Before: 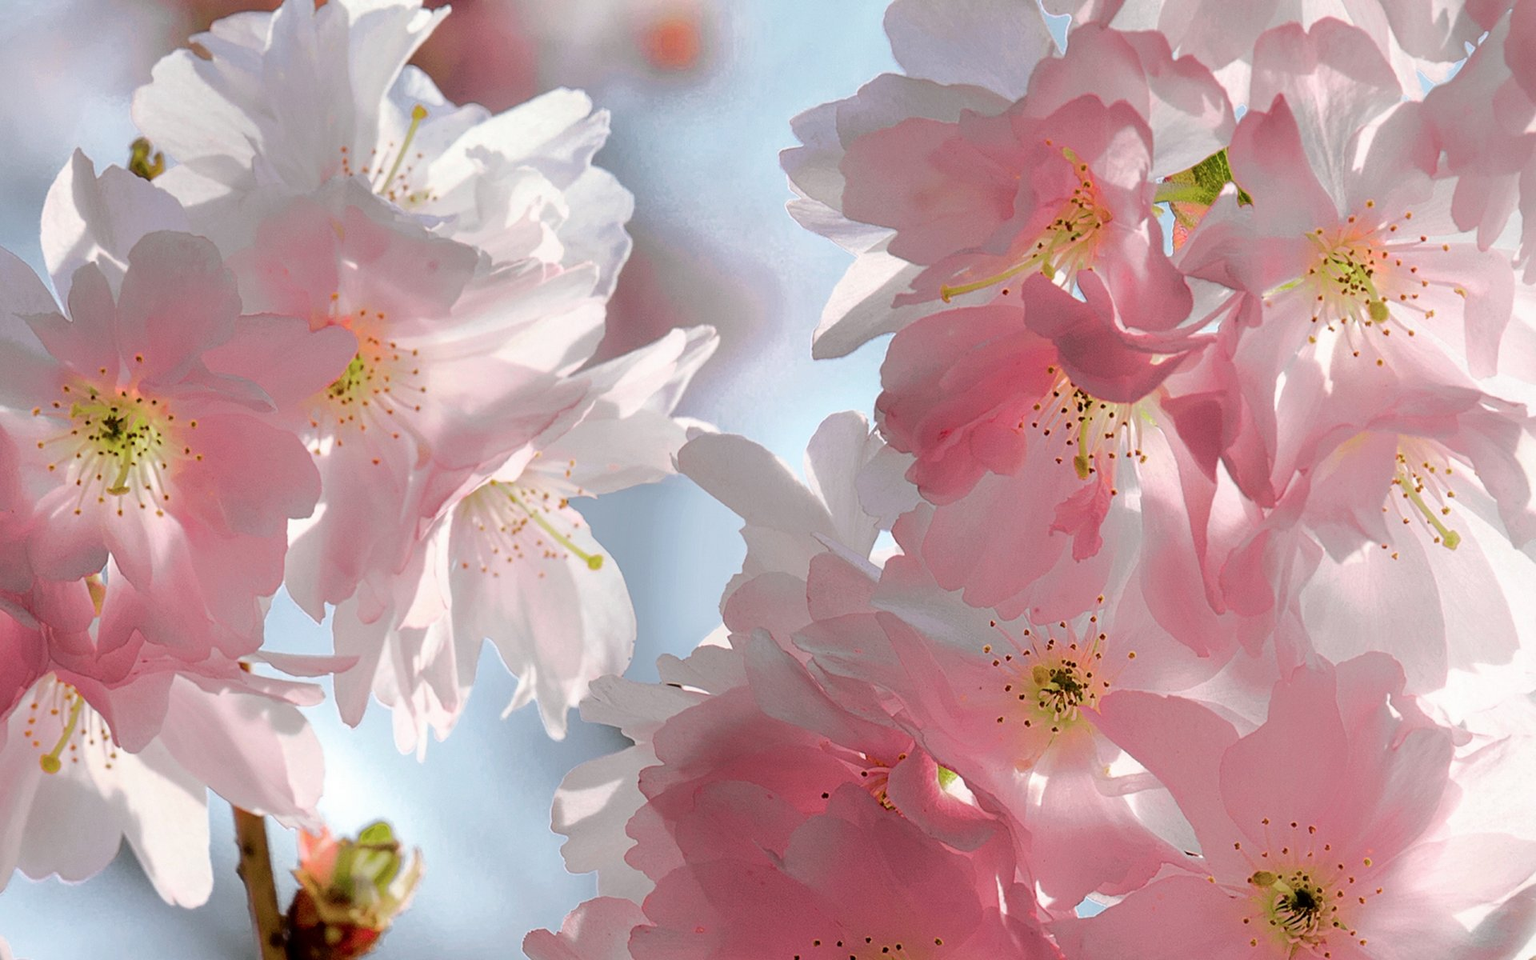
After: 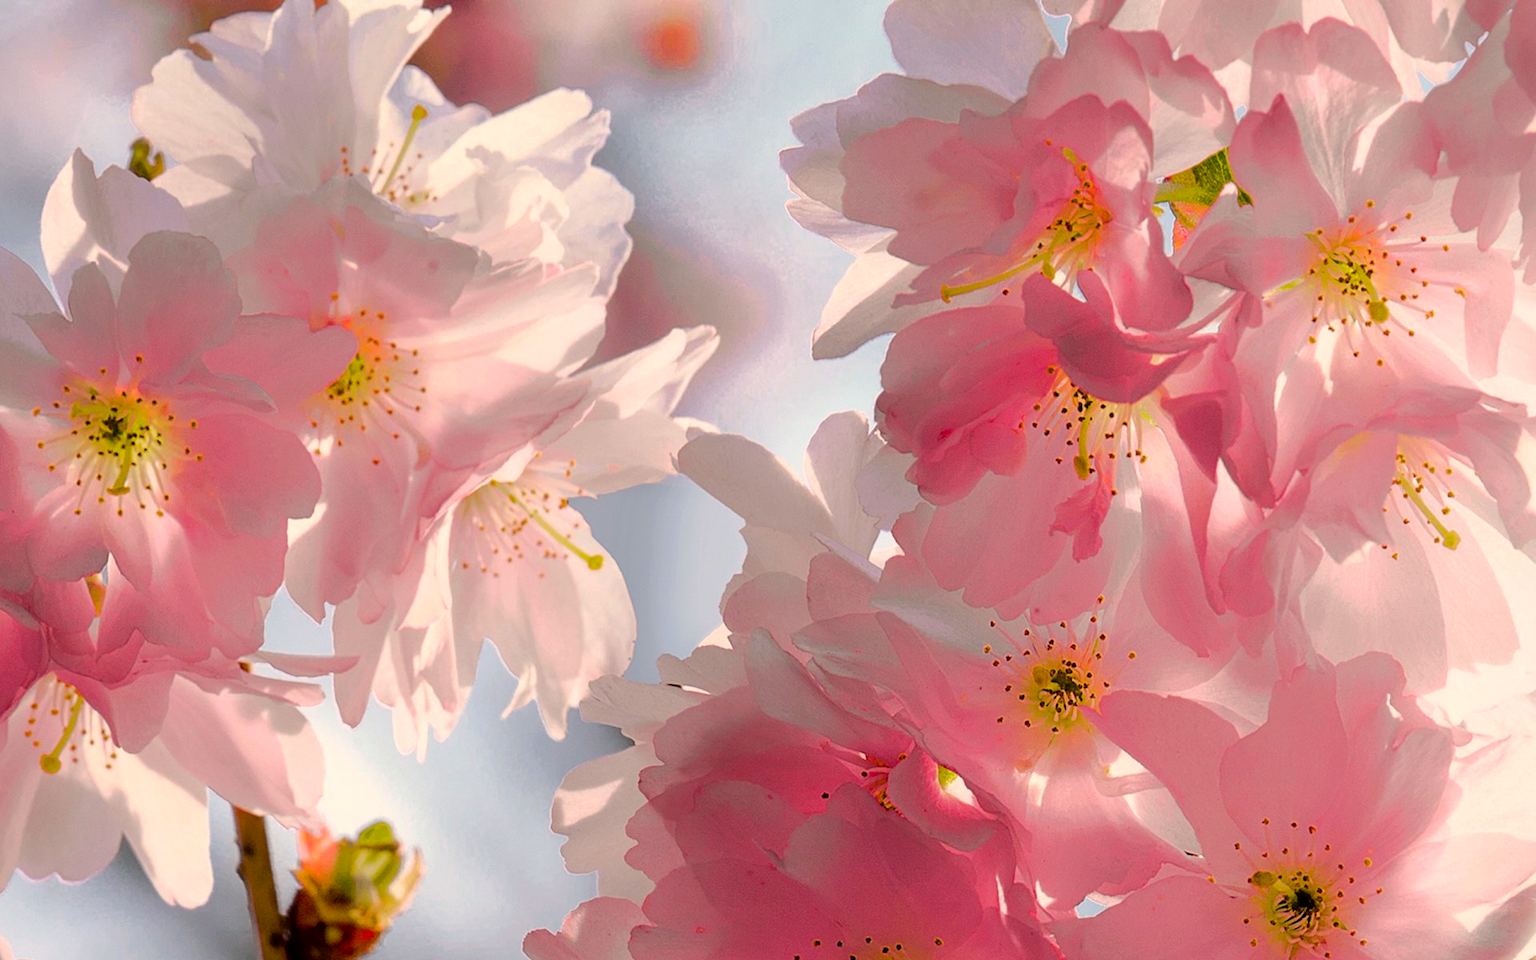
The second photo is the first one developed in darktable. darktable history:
color balance rgb: highlights gain › chroma 3.703%, highlights gain › hue 57.75°, perceptual saturation grading › global saturation 30.183%, global vibrance 20%
